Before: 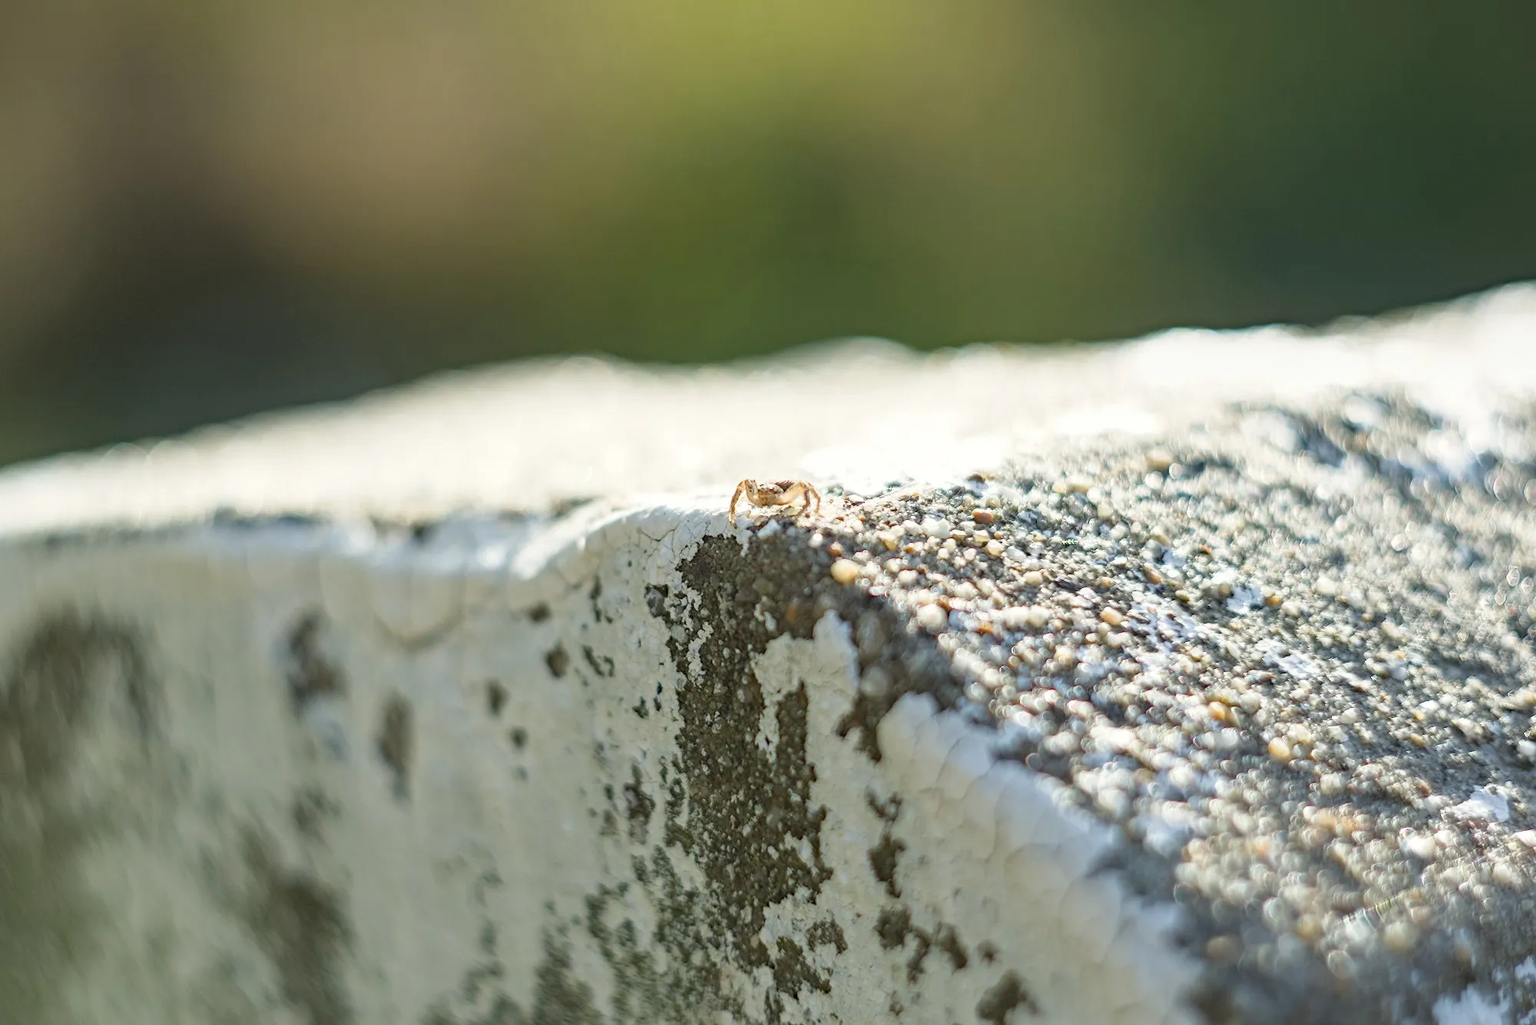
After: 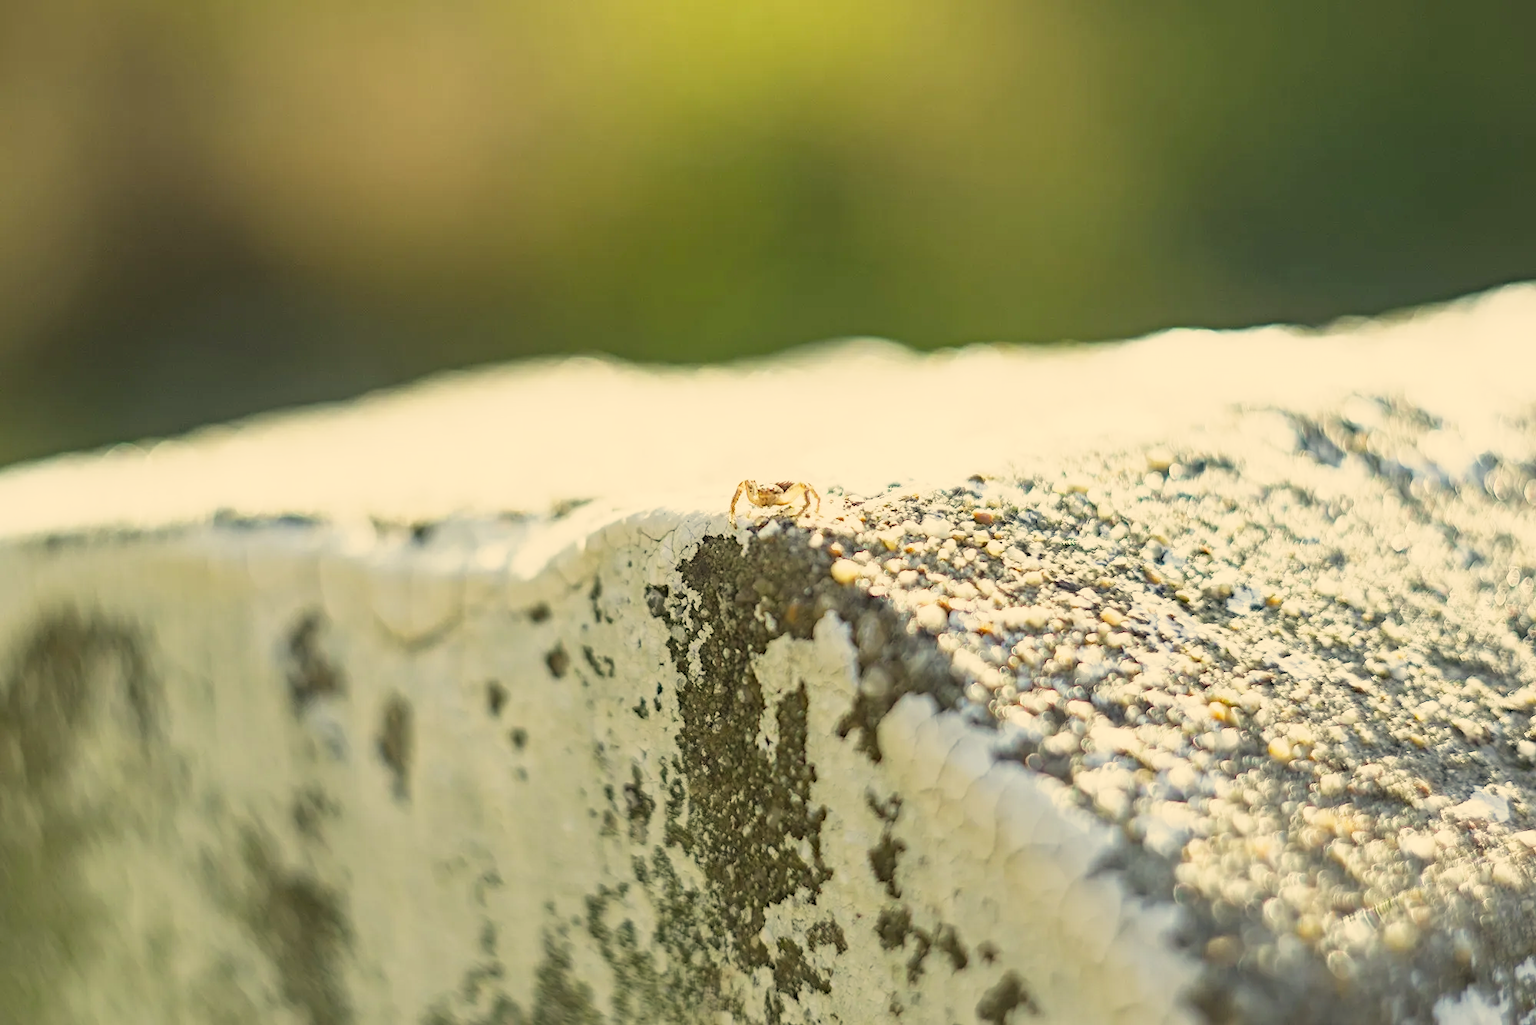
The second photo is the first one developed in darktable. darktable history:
base curve: curves: ch0 [(0, 0) (0.088, 0.125) (0.176, 0.251) (0.354, 0.501) (0.613, 0.749) (1, 0.877)], preserve colors none
color correction: highlights a* 2.72, highlights b* 22.8
tone equalizer: on, module defaults
